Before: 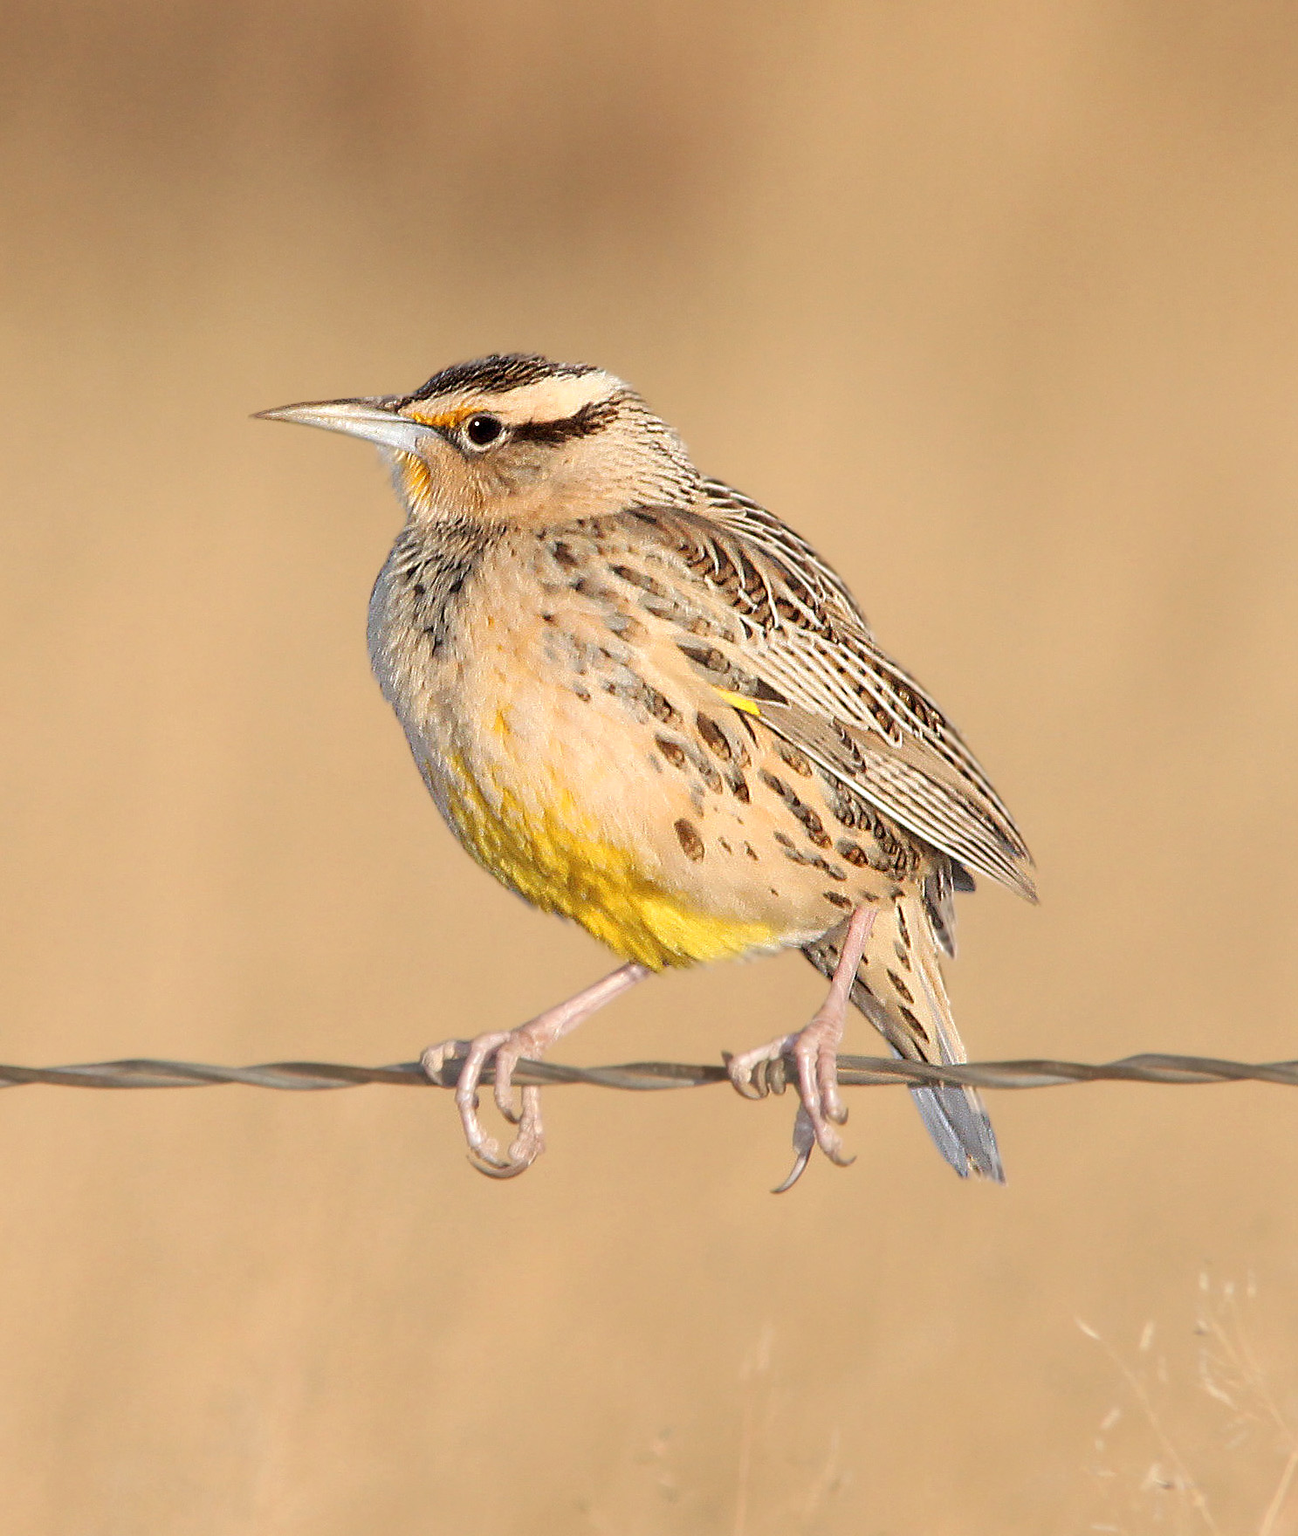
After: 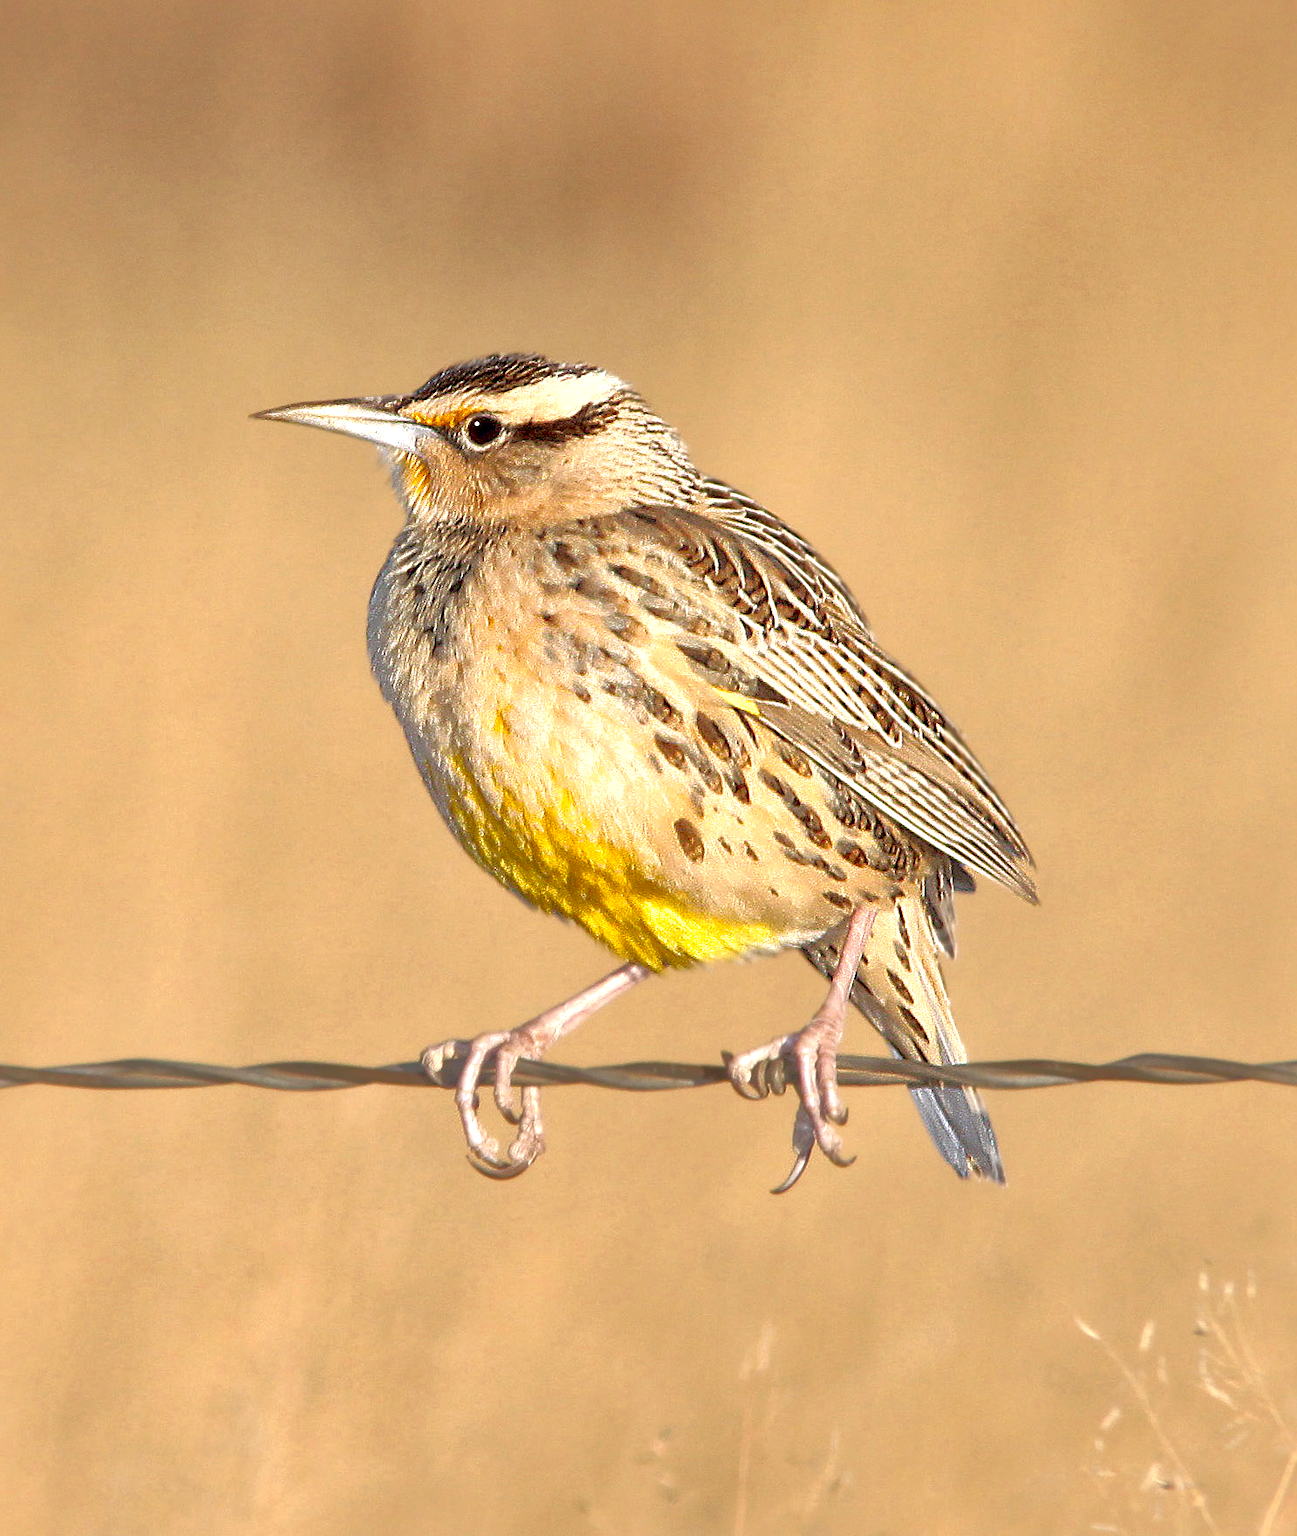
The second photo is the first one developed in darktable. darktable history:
exposure: black level correction 0.005, exposure 0.417 EV, compensate highlight preservation false
shadows and highlights: on, module defaults
local contrast: mode bilateral grid, contrast 20, coarseness 50, detail 130%, midtone range 0.2
